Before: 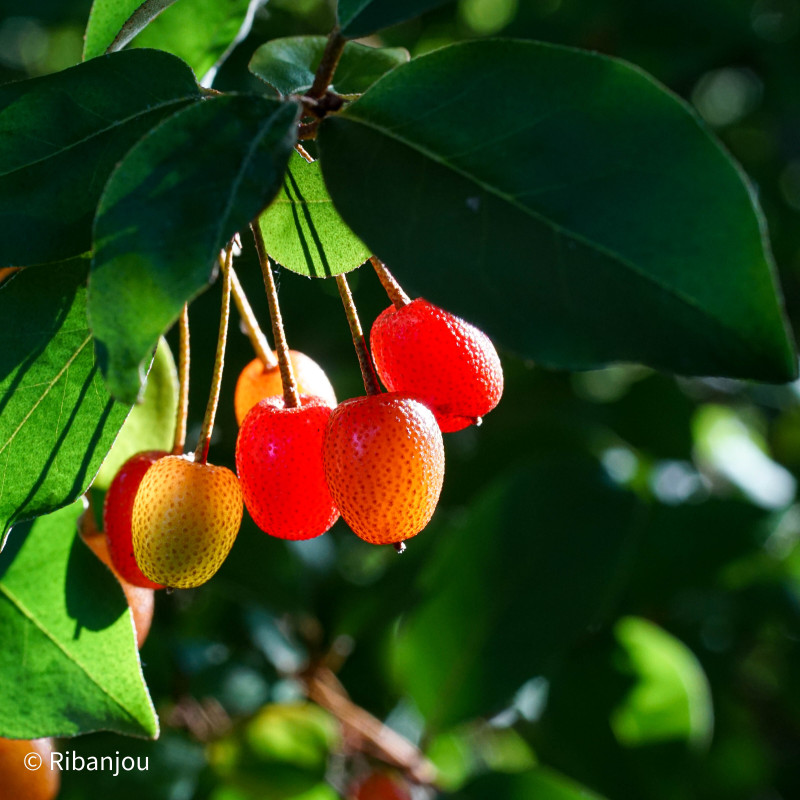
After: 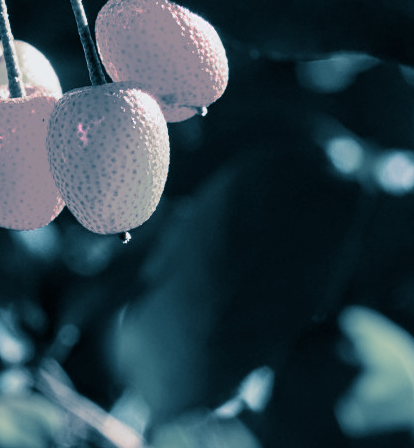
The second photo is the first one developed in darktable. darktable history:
color zones: curves: ch0 [(0, 0.613) (0.01, 0.613) (0.245, 0.448) (0.498, 0.529) (0.642, 0.665) (0.879, 0.777) (0.99, 0.613)]; ch1 [(0, 0.272) (0.219, 0.127) (0.724, 0.346)]
filmic rgb: black relative exposure -7.65 EV, white relative exposure 4.56 EV, hardness 3.61
white balance: red 0.98, blue 1.034
exposure: exposure 0.559 EV, compensate highlight preservation false
split-toning: shadows › hue 212.4°, balance -70
crop: left 34.479%, top 38.822%, right 13.718%, bottom 5.172%
bloom: size 9%, threshold 100%, strength 7%
